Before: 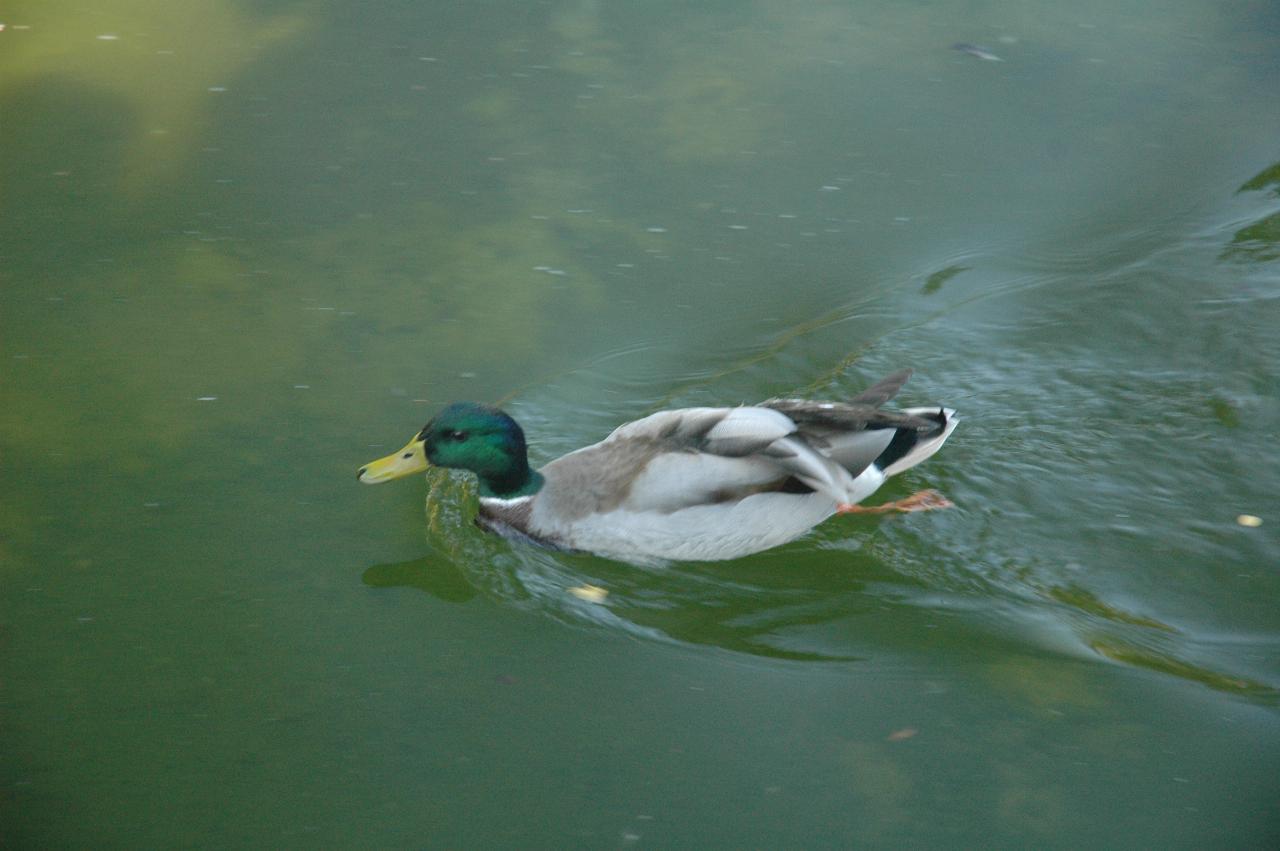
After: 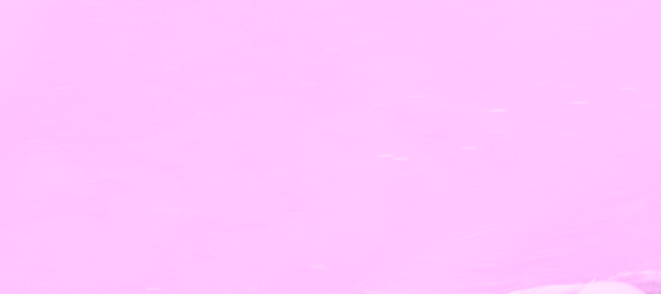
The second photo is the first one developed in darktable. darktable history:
exposure: exposure 0.217 EV, compensate highlight preservation false
rotate and perspective: rotation -3.52°, crop left 0.036, crop right 0.964, crop top 0.081, crop bottom 0.919
tone equalizer: -7 EV 0.15 EV, -6 EV 0.6 EV, -5 EV 1.15 EV, -4 EV 1.33 EV, -3 EV 1.15 EV, -2 EV 0.6 EV, -1 EV 0.15 EV, mask exposure compensation -0.5 EV
colorize: hue 331.2°, saturation 75%, source mix 30.28%, lightness 70.52%, version 1
crop: left 10.121%, top 10.631%, right 36.218%, bottom 51.526%
